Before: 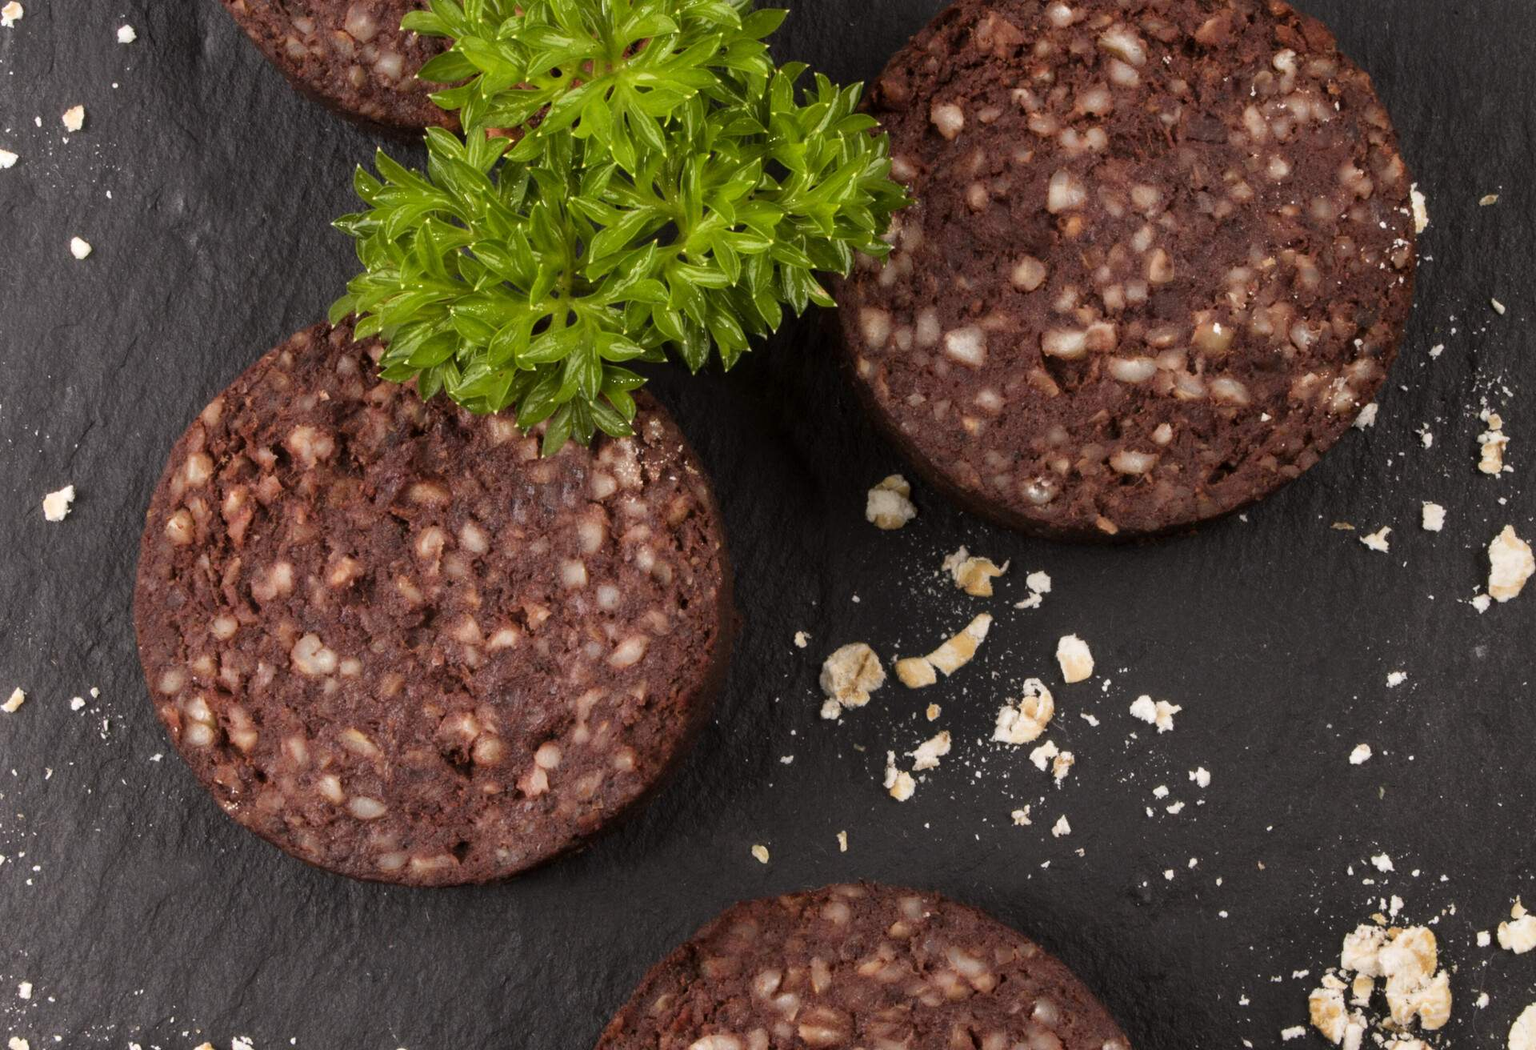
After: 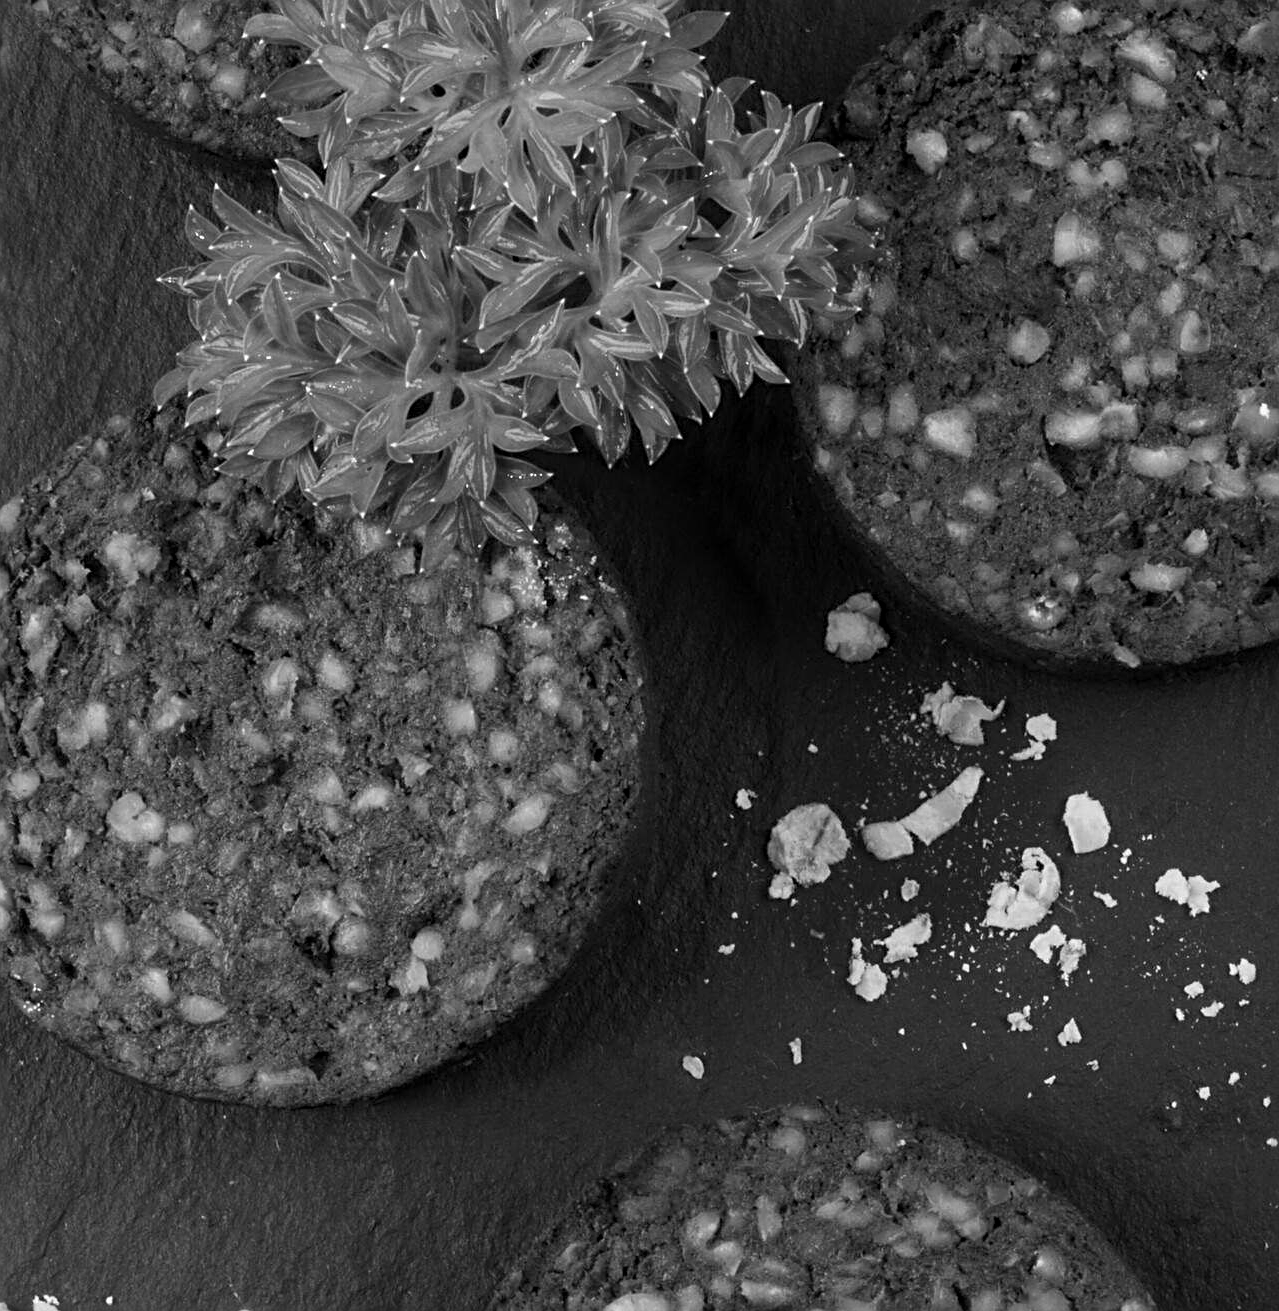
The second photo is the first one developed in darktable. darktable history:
color balance rgb: perceptual saturation grading › global saturation 35%, perceptual saturation grading › highlights -25%, perceptual saturation grading › shadows 50%
crop and rotate: left 13.409%, right 19.924%
contrast brightness saturation: saturation -0.17
monochrome: a 26.22, b 42.67, size 0.8
color zones: curves: ch0 [(0, 0.6) (0.129, 0.508) (0.193, 0.483) (0.429, 0.5) (0.571, 0.5) (0.714, 0.5) (0.857, 0.5) (1, 0.6)]; ch1 [(0, 0.481) (0.112, 0.245) (0.213, 0.223) (0.429, 0.233) (0.571, 0.231) (0.683, 0.242) (0.857, 0.296) (1, 0.481)]
sharpen: radius 3.119
